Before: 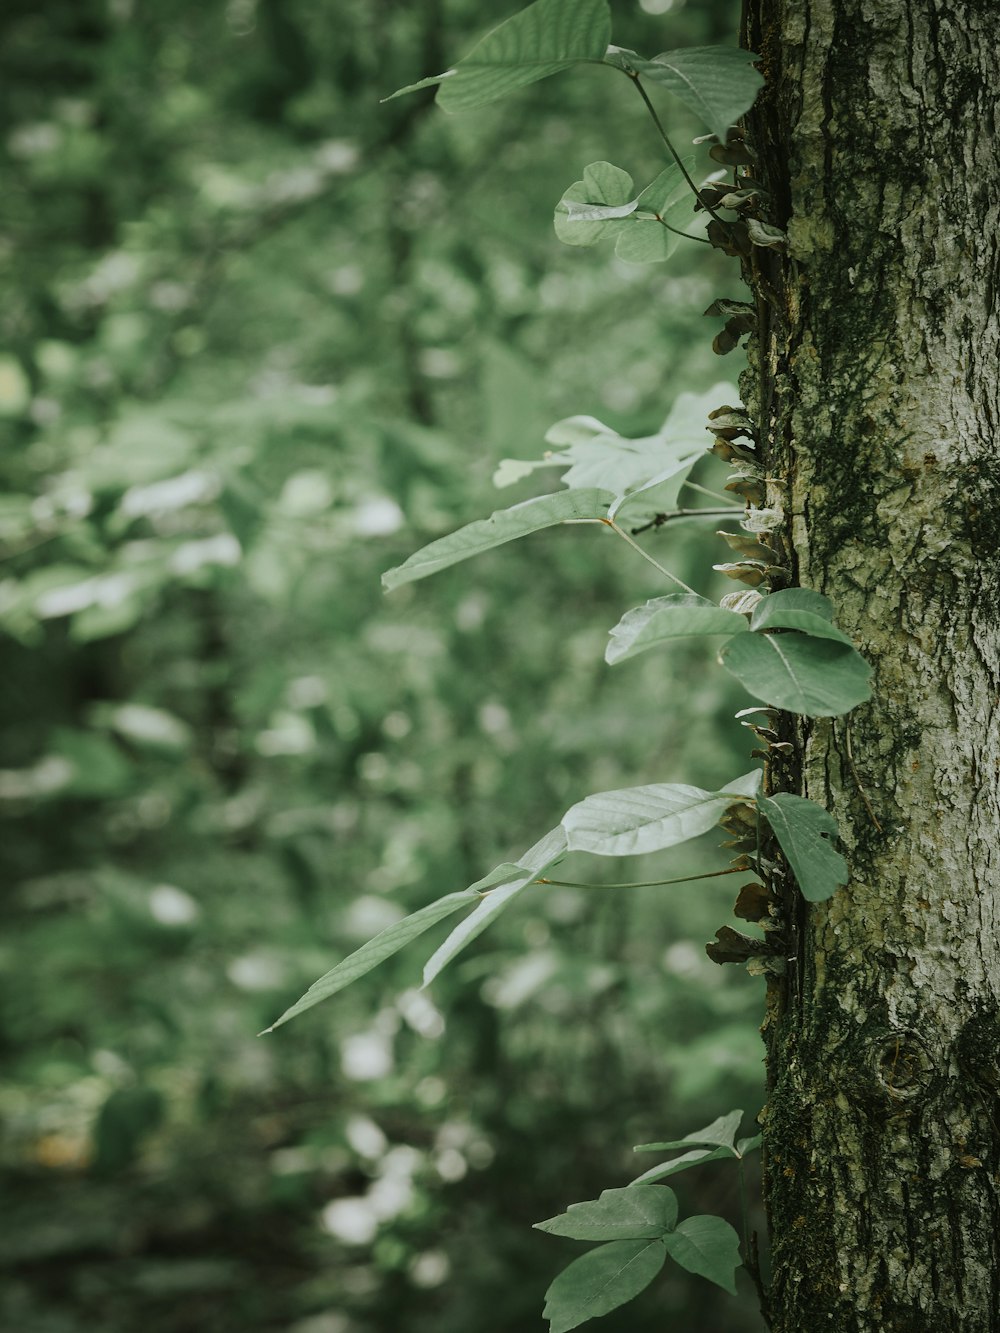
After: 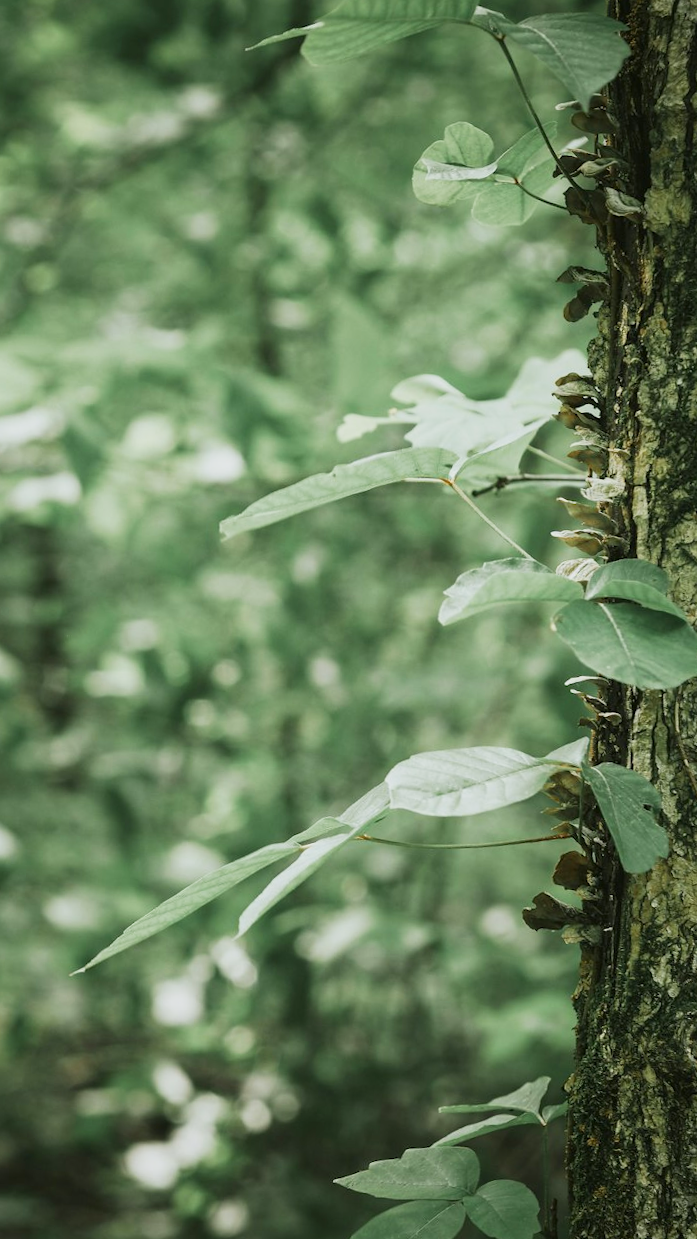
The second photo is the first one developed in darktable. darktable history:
base curve: curves: ch0 [(0, 0) (0.088, 0.125) (0.176, 0.251) (0.354, 0.501) (0.613, 0.749) (1, 0.877)], preserve colors none
crop and rotate: angle -3.27°, left 14.277%, top 0.028%, right 10.766%, bottom 0.028%
